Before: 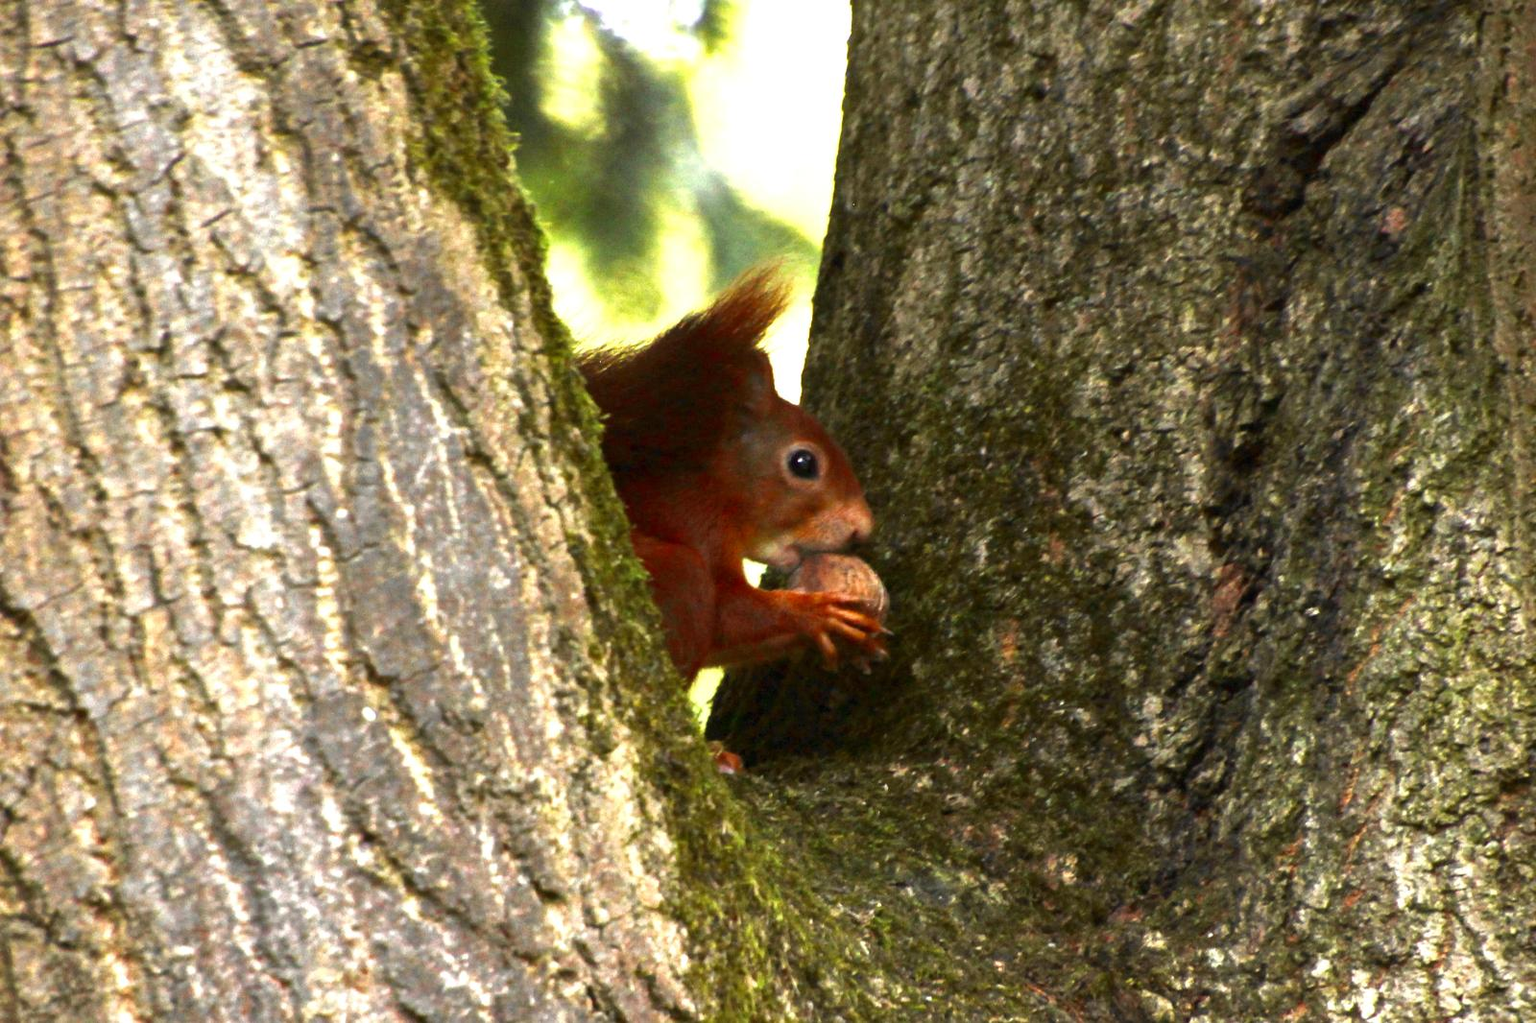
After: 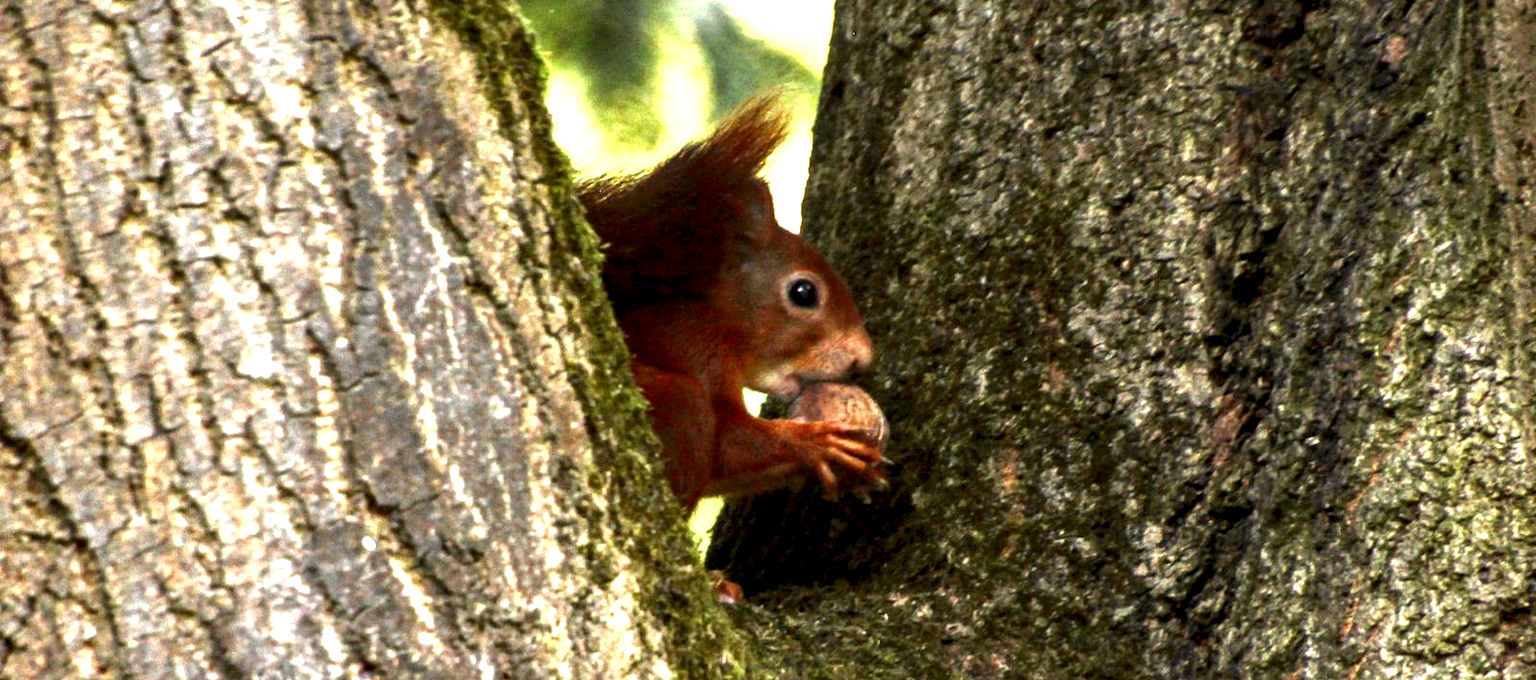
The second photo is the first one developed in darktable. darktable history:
local contrast: highlights 60%, shadows 60%, detail 160%
crop: top 16.727%, bottom 16.727%
